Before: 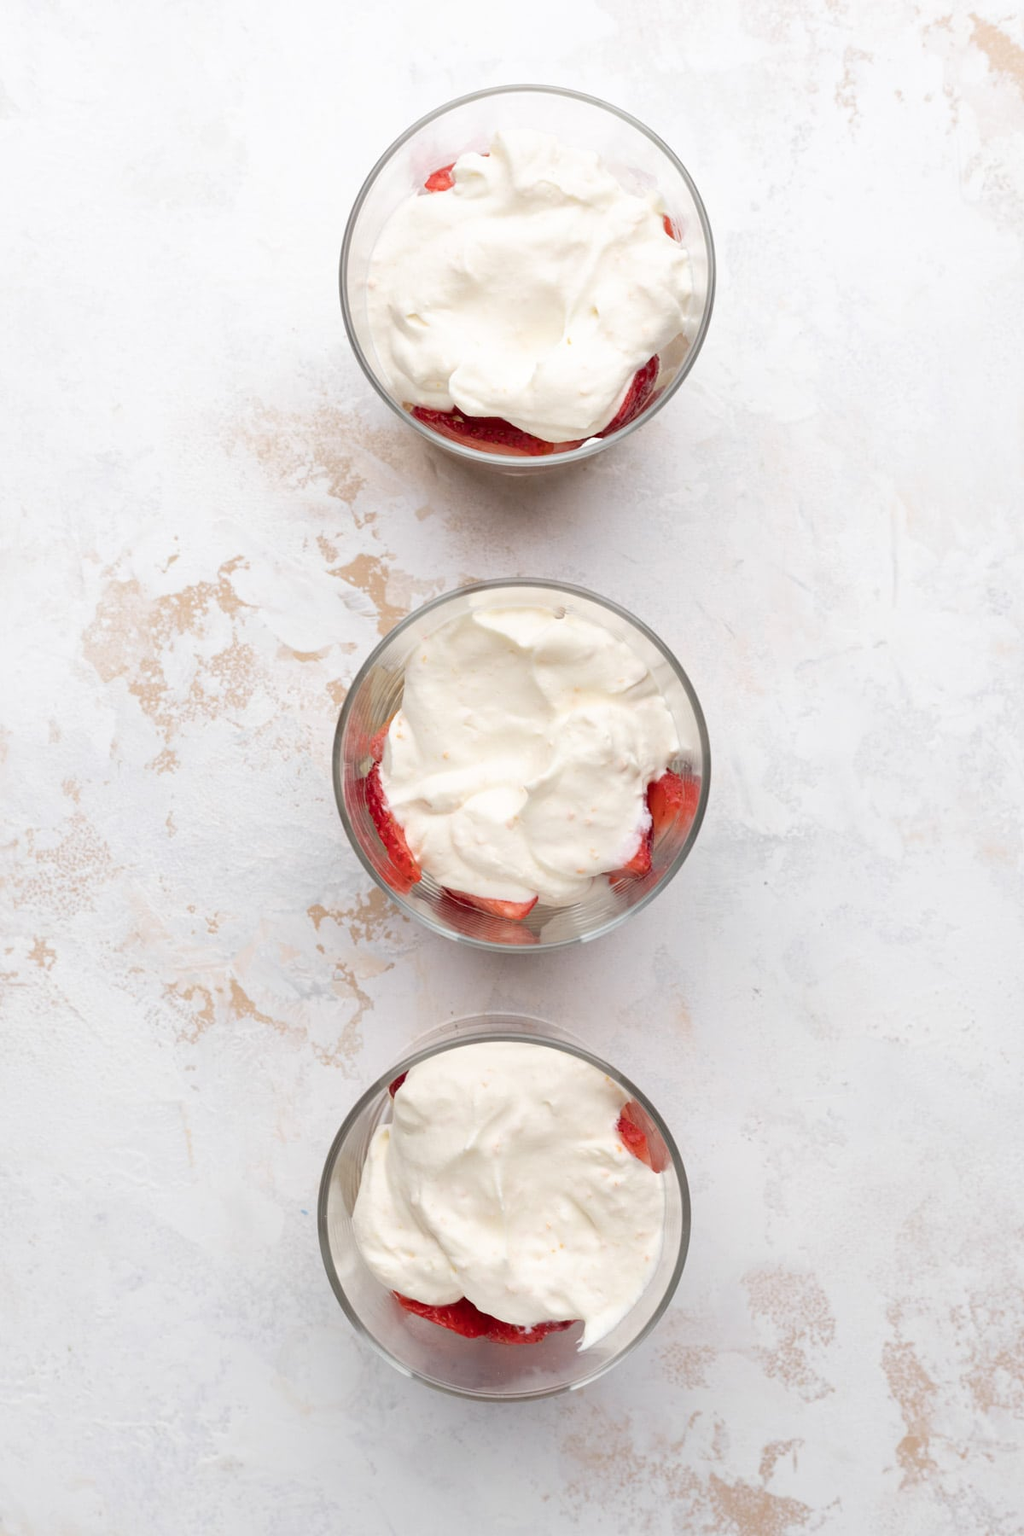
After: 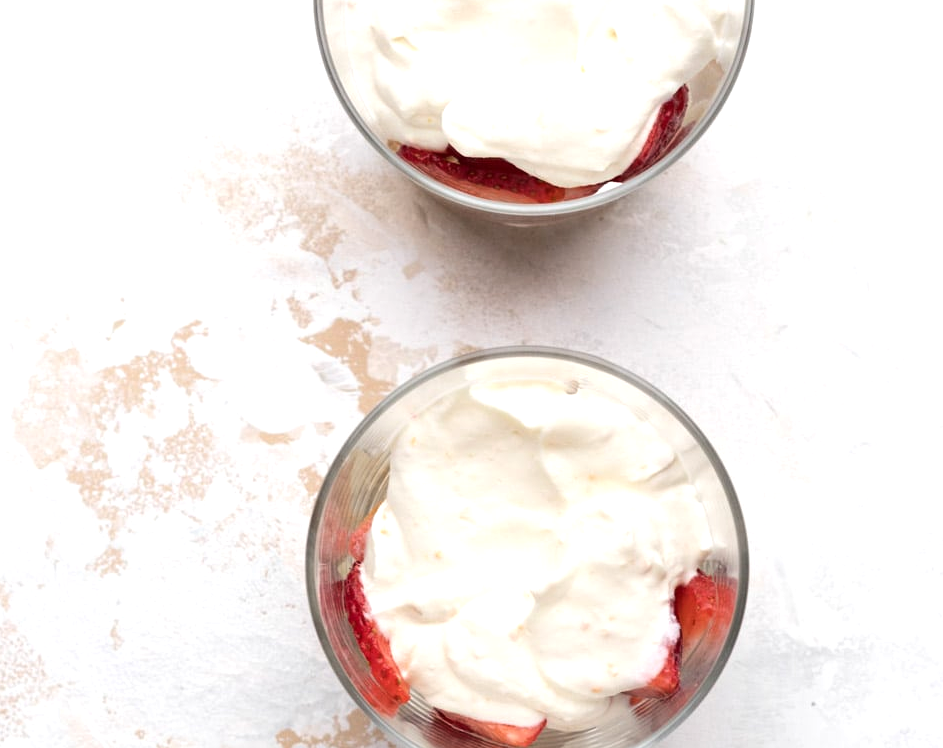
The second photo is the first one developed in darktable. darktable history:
crop: left 7.036%, top 18.398%, right 14.379%, bottom 40.043%
tone equalizer: -8 EV -0.417 EV, -7 EV -0.389 EV, -6 EV -0.333 EV, -5 EV -0.222 EV, -3 EV 0.222 EV, -2 EV 0.333 EV, -1 EV 0.389 EV, +0 EV 0.417 EV, edges refinement/feathering 500, mask exposure compensation -1.57 EV, preserve details no
